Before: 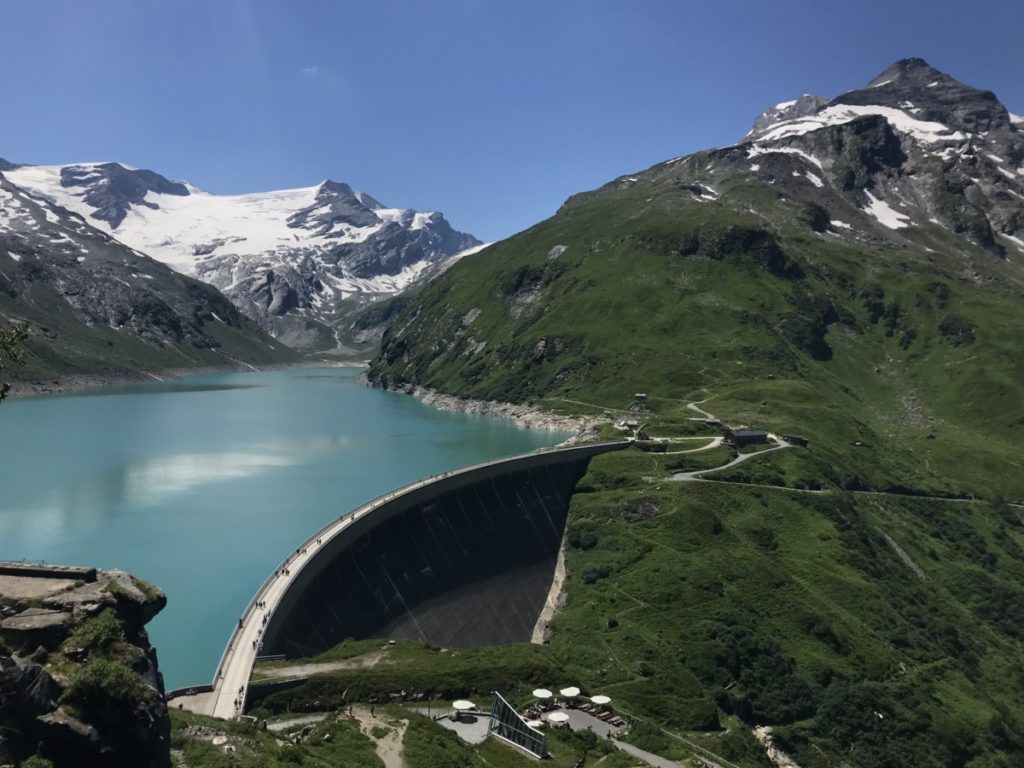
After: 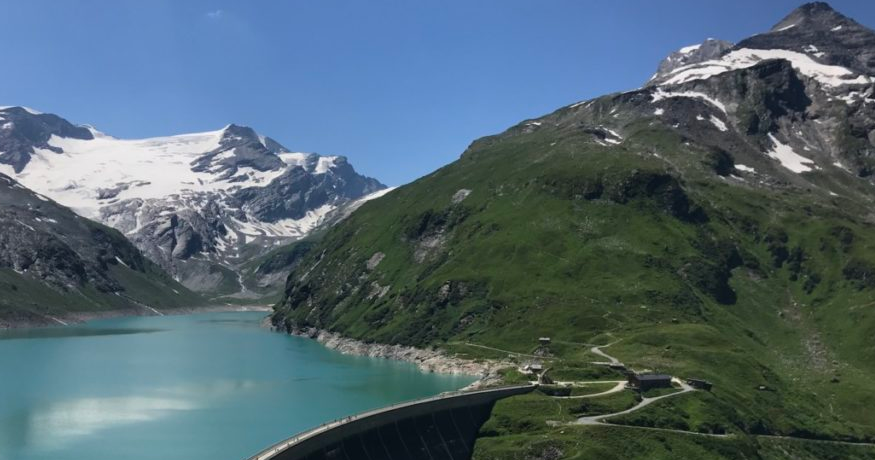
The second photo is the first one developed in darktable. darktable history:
crop and rotate: left 9.442%, top 7.33%, right 5.031%, bottom 32.738%
